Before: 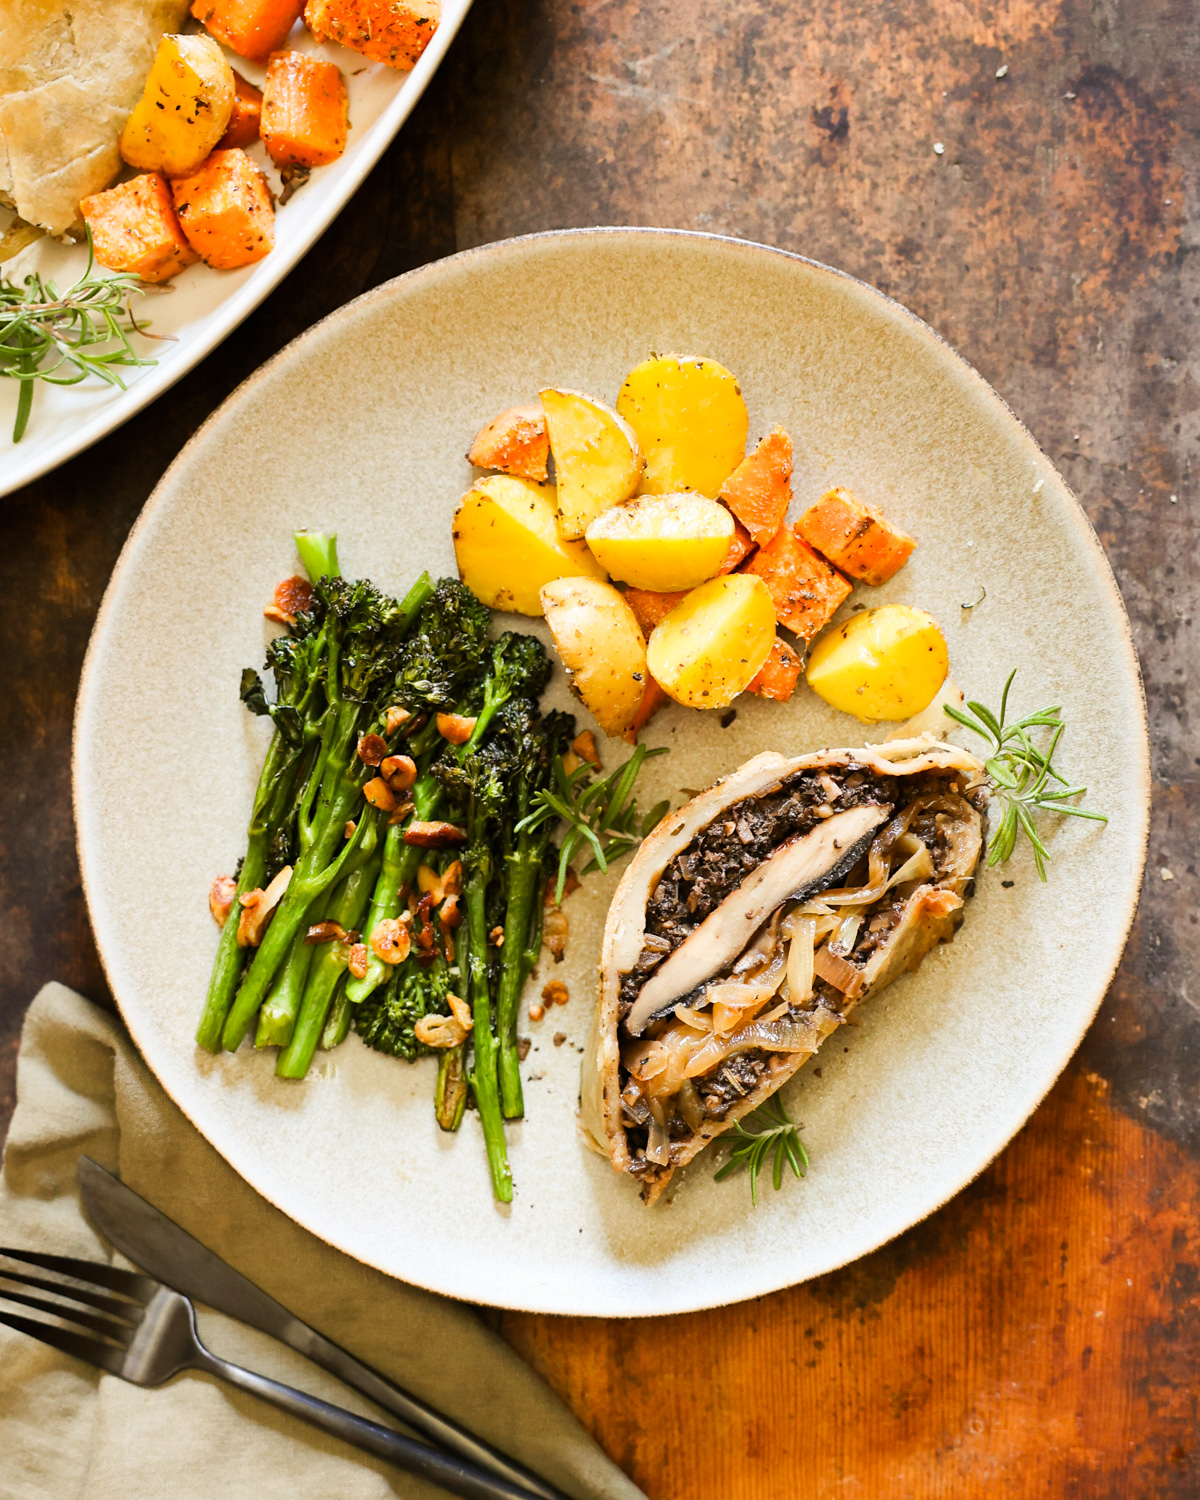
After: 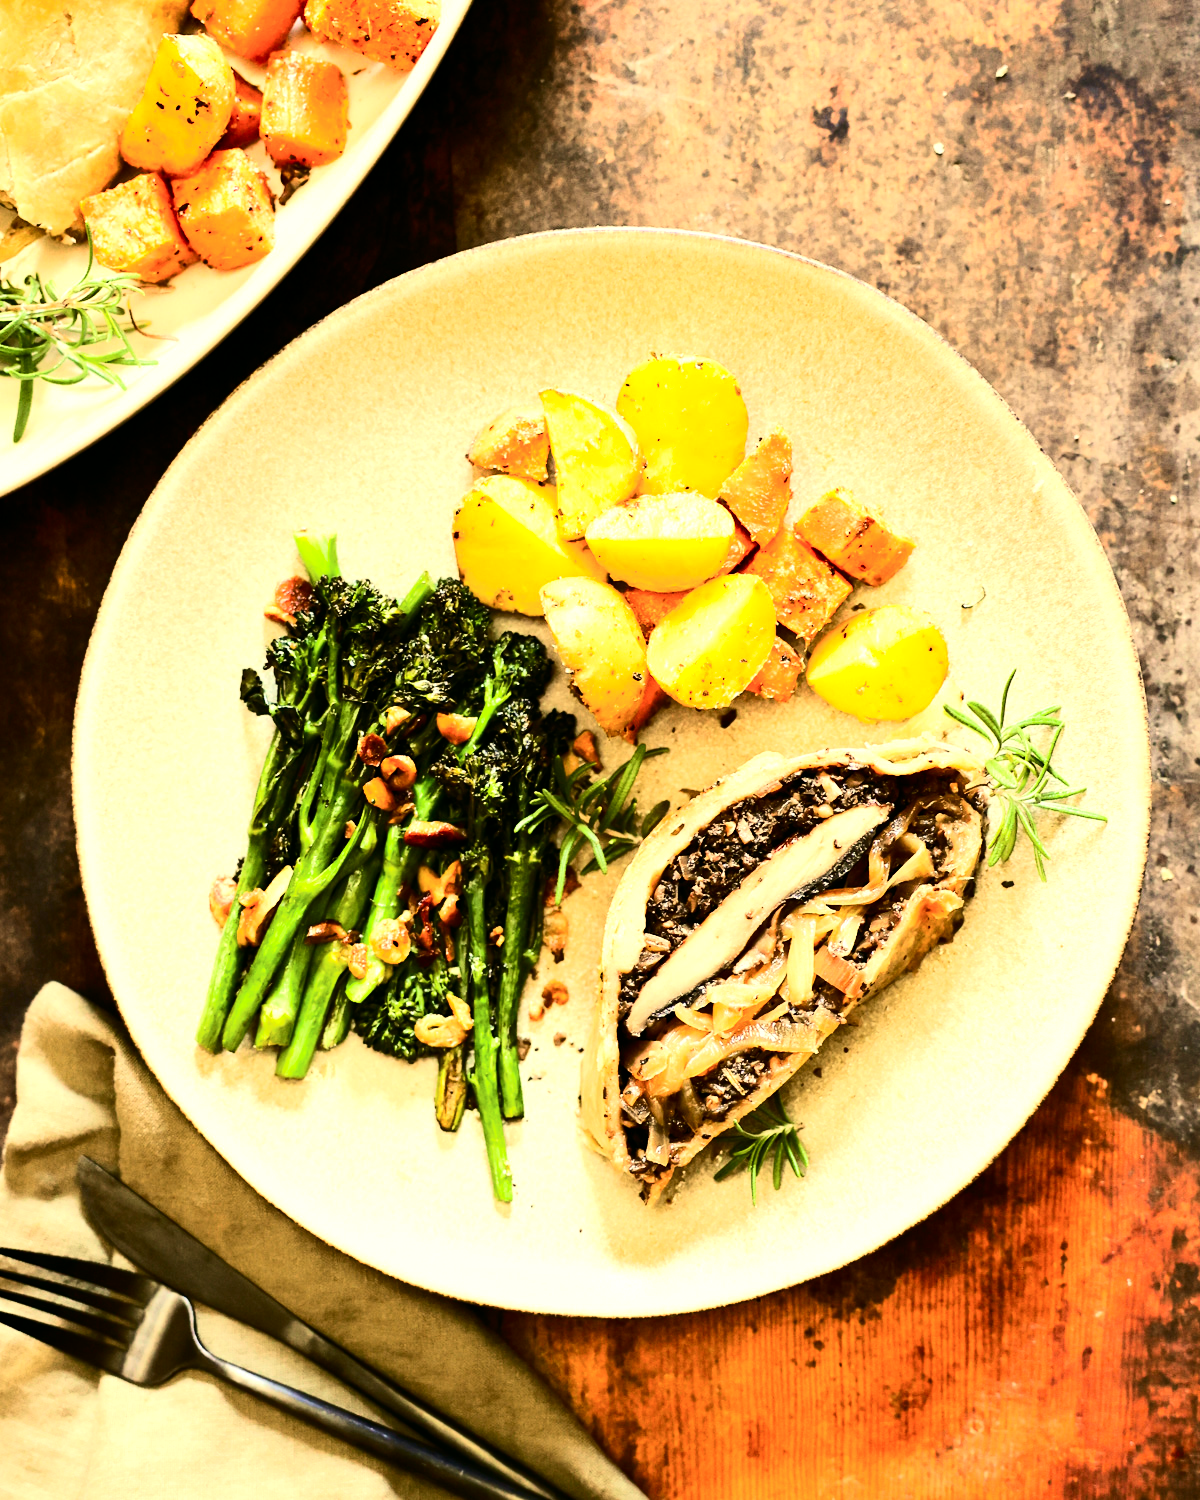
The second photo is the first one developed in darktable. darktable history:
tone curve: curves: ch0 [(0, 0) (0.114, 0.083) (0.291, 0.3) (0.447, 0.535) (0.602, 0.712) (0.772, 0.864) (0.999, 0.978)]; ch1 [(0, 0) (0.389, 0.352) (0.458, 0.433) (0.486, 0.474) (0.509, 0.505) (0.535, 0.541) (0.555, 0.557) (0.677, 0.724) (1, 1)]; ch2 [(0, 0) (0.369, 0.388) (0.449, 0.431) (0.501, 0.5) (0.528, 0.552) (0.561, 0.596) (0.697, 0.721) (1, 1)], color space Lab, independent channels, preserve colors none
exposure: black level correction 0.001, exposure -0.125 EV, compensate exposure bias true, compensate highlight preservation false
tone equalizer: -8 EV -1.08 EV, -7 EV -1.01 EV, -6 EV -0.867 EV, -5 EV -0.578 EV, -3 EV 0.578 EV, -2 EV 0.867 EV, -1 EV 1.01 EV, +0 EV 1.08 EV, edges refinement/feathering 500, mask exposure compensation -1.57 EV, preserve details no
white balance: red 1.029, blue 0.92
